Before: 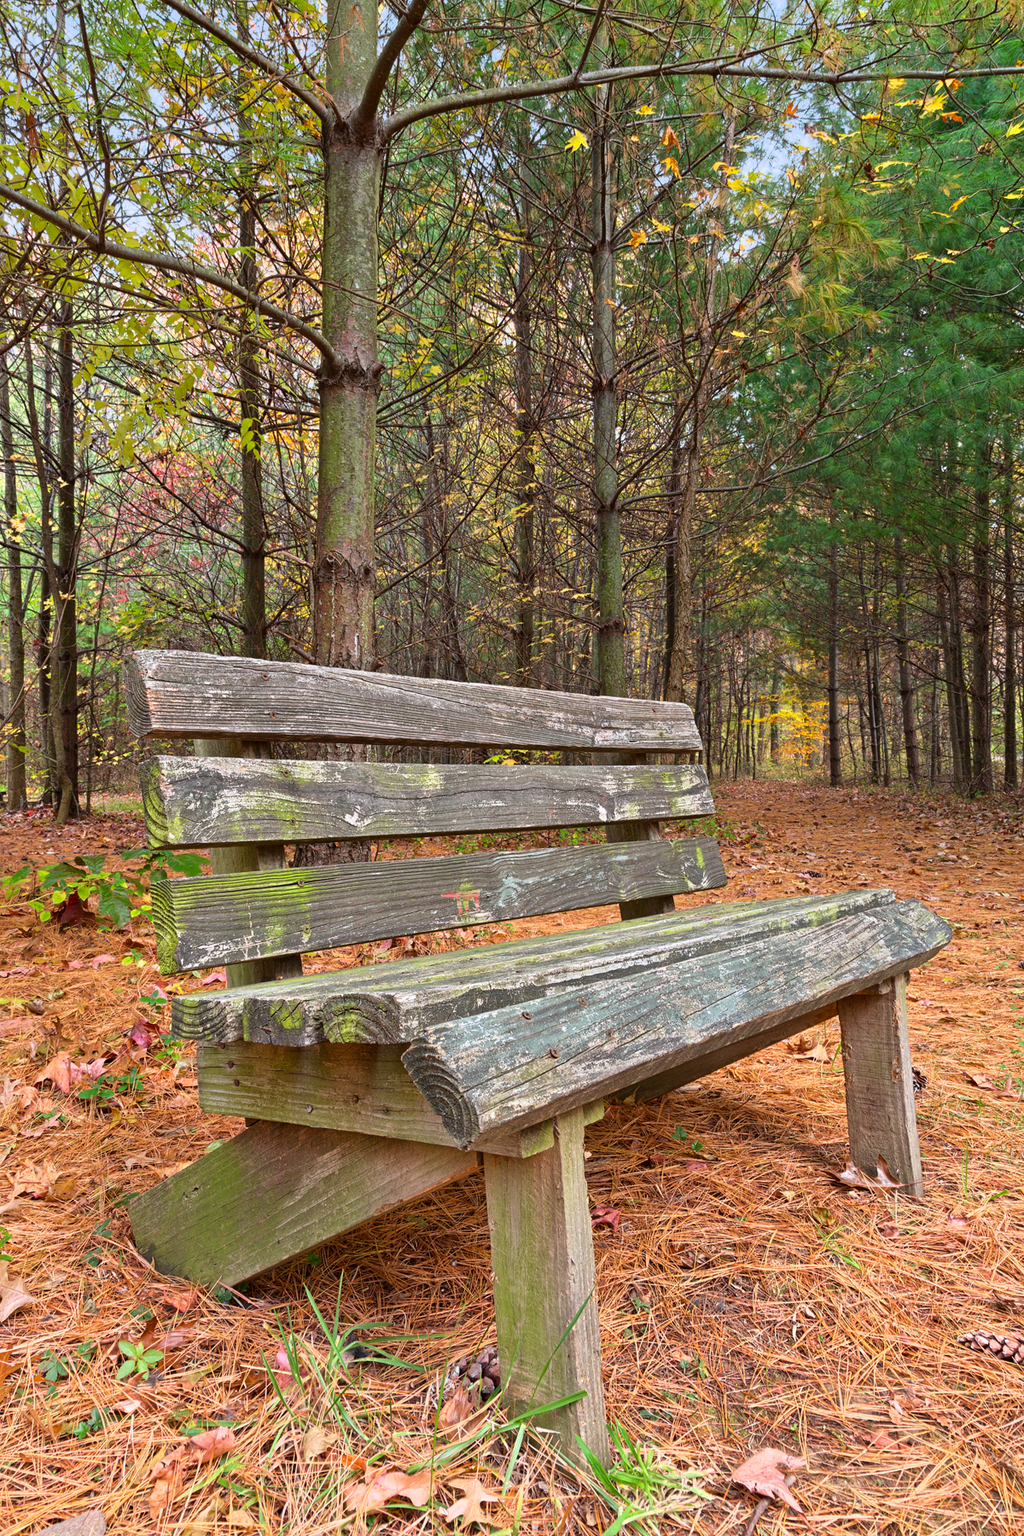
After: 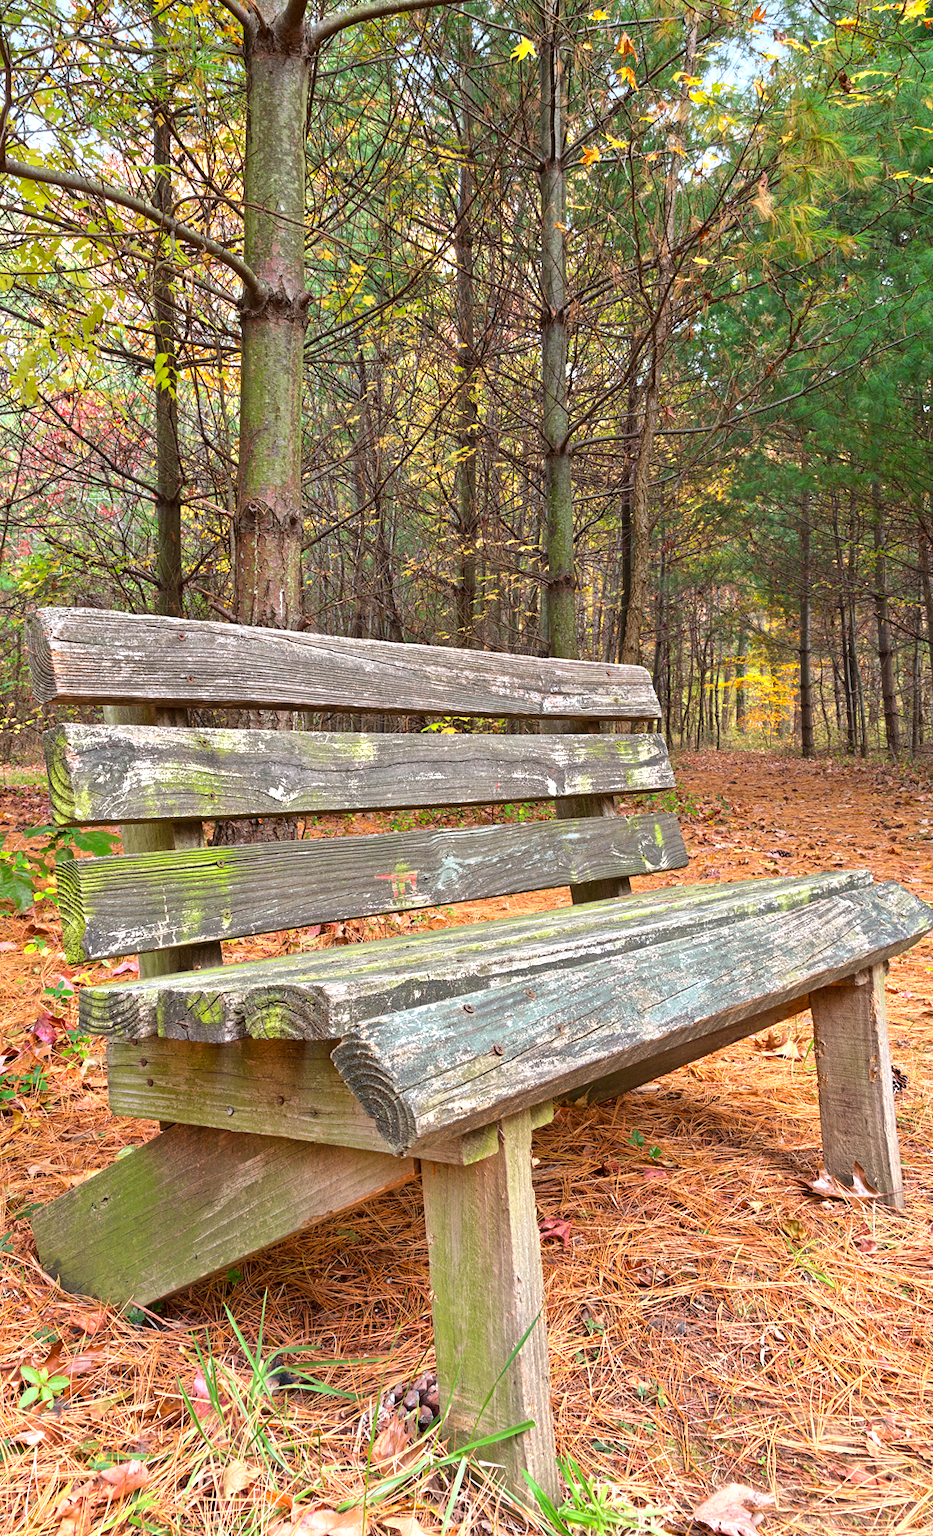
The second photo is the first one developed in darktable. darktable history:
crop: left 9.769%, top 6.287%, right 7.135%, bottom 2.585%
exposure: black level correction 0.001, exposure 0.499 EV, compensate exposure bias true, compensate highlight preservation false
local contrast: mode bilateral grid, contrast 100, coarseness 99, detail 91%, midtone range 0.2
